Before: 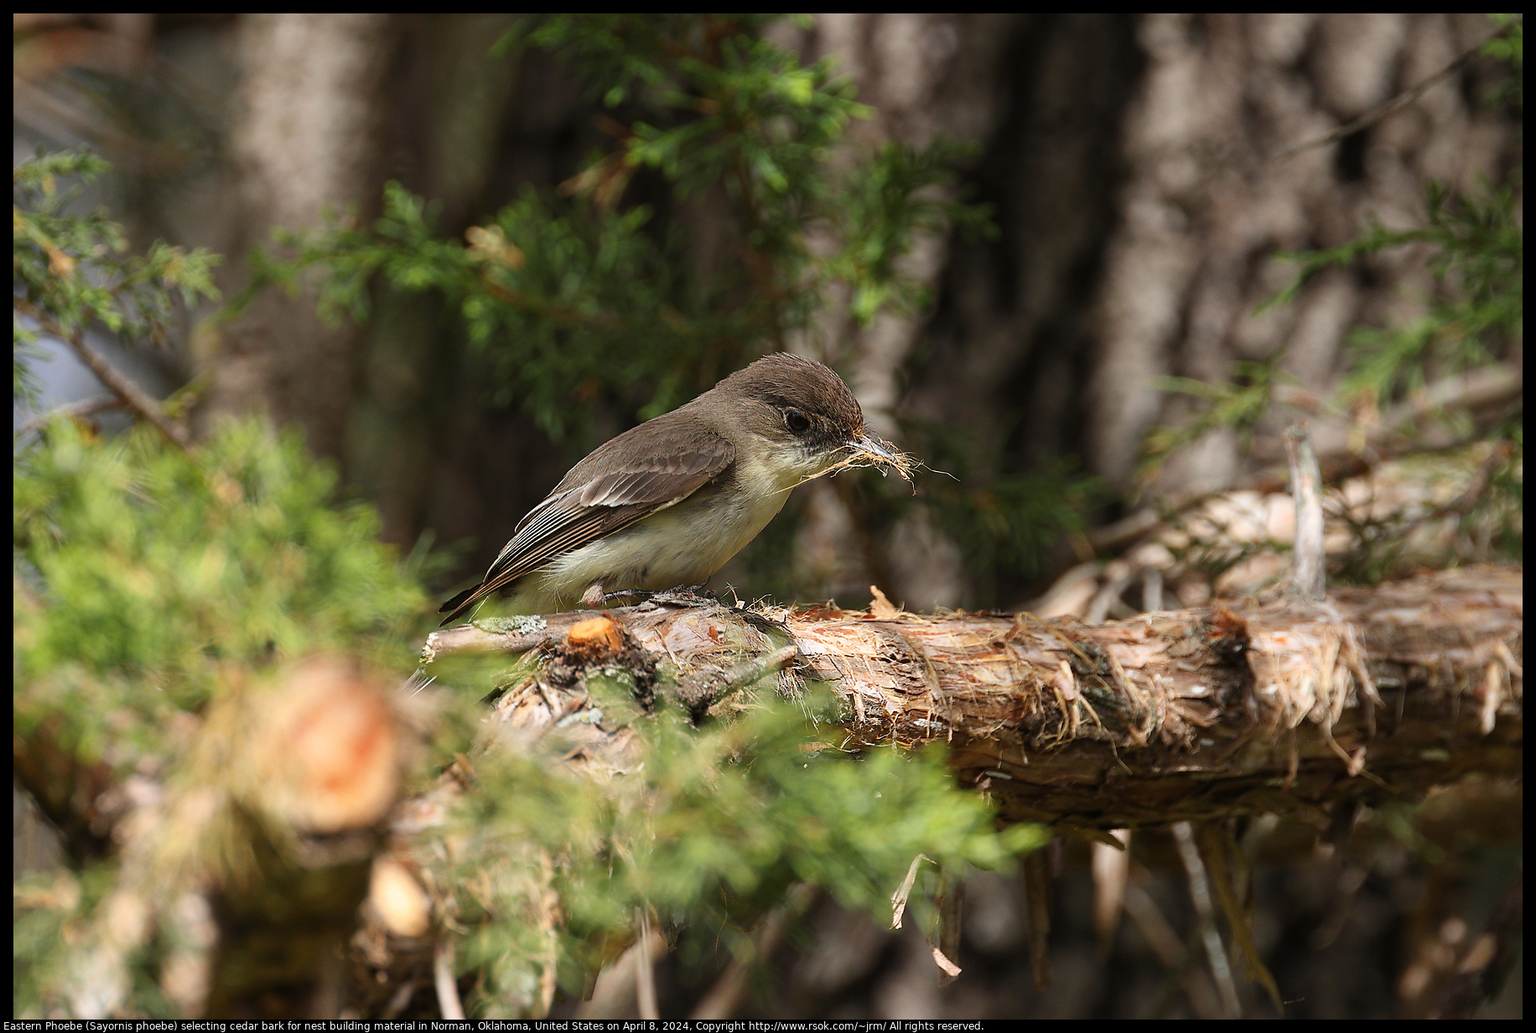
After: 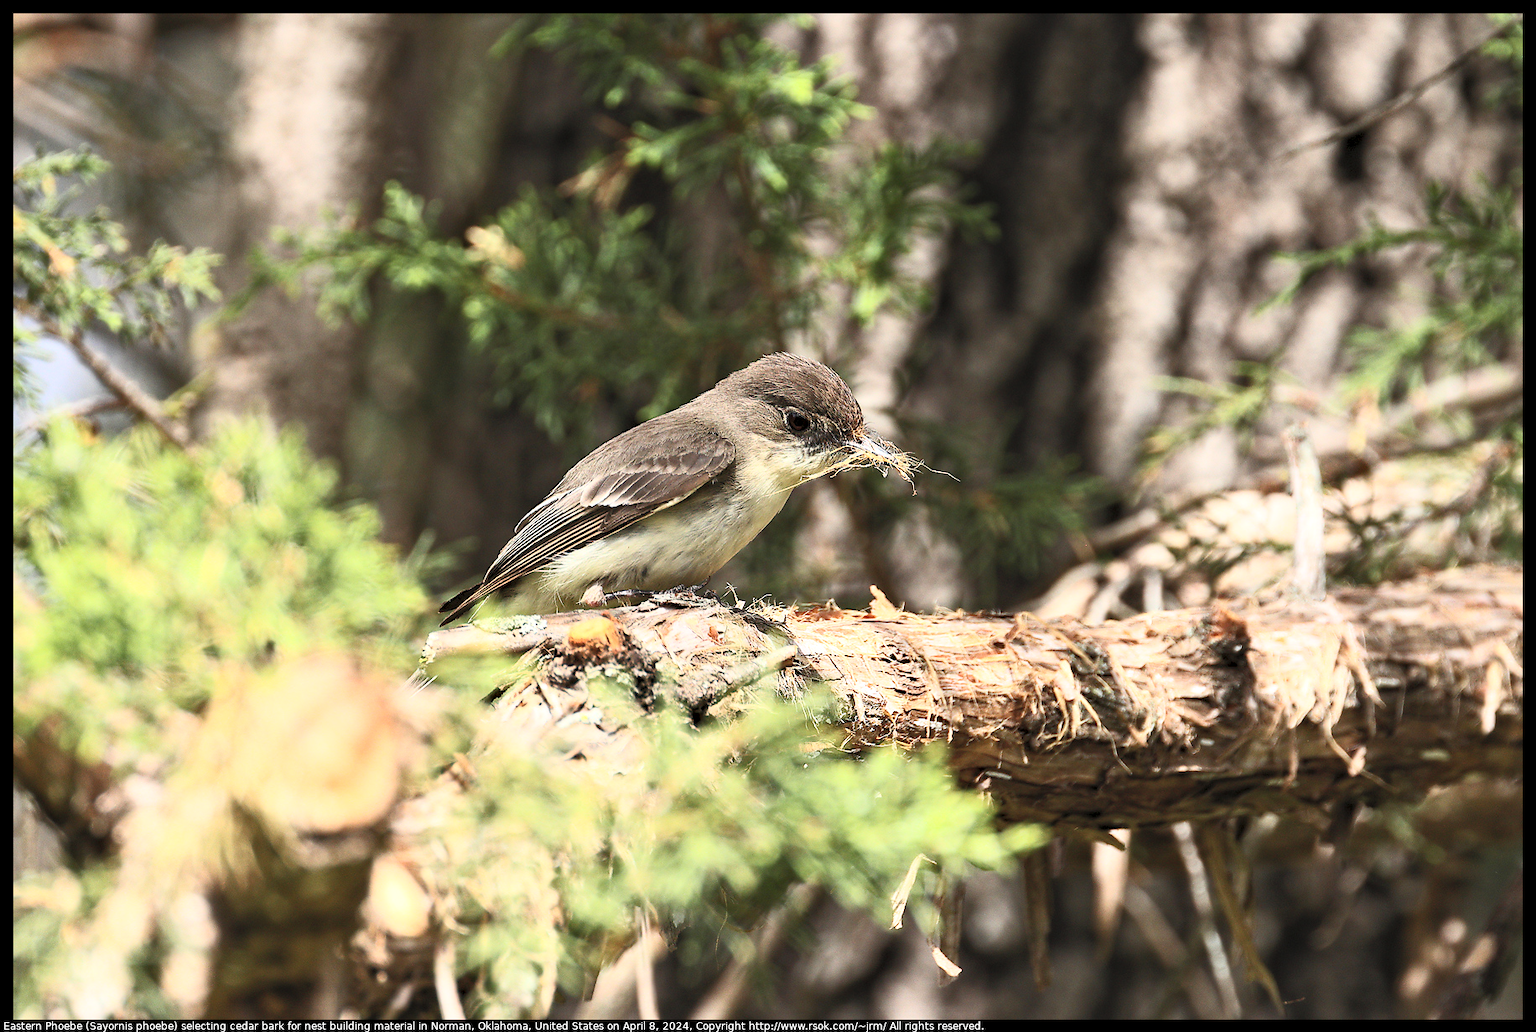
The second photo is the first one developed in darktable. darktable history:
contrast brightness saturation: contrast 0.395, brightness 0.519
exposure: exposure 0.203 EV, compensate highlight preservation false
contrast equalizer: octaves 7, y [[0.5, 0.5, 0.544, 0.569, 0.5, 0.5], [0.5 ×6], [0.5 ×6], [0 ×6], [0 ×6]]
